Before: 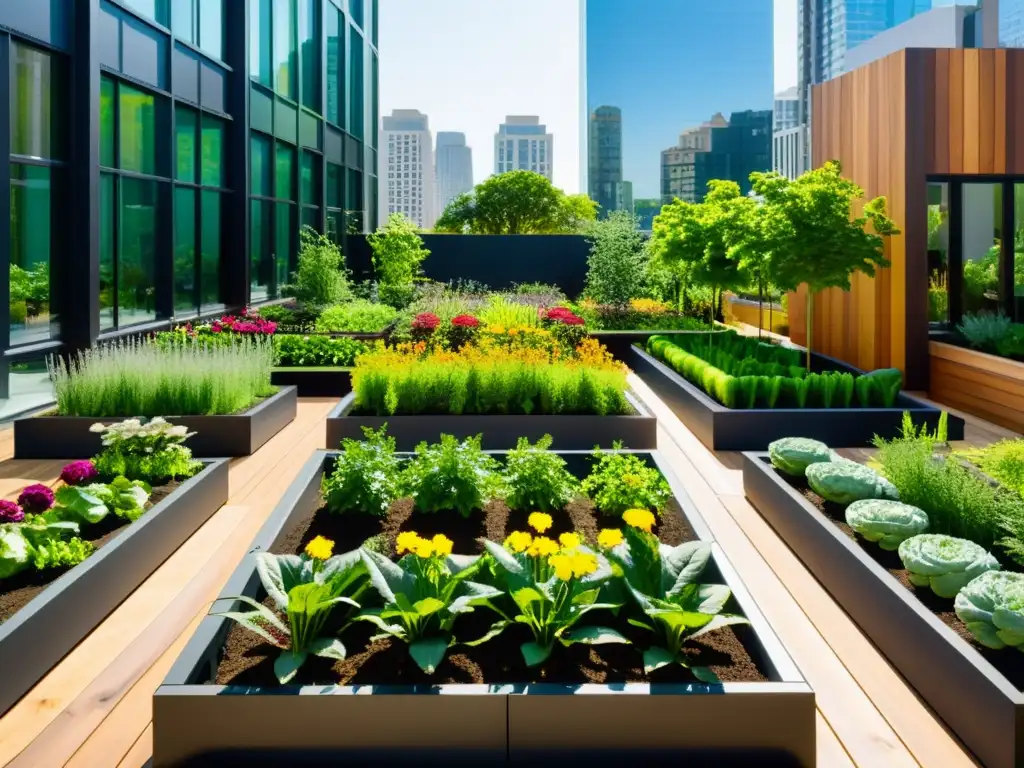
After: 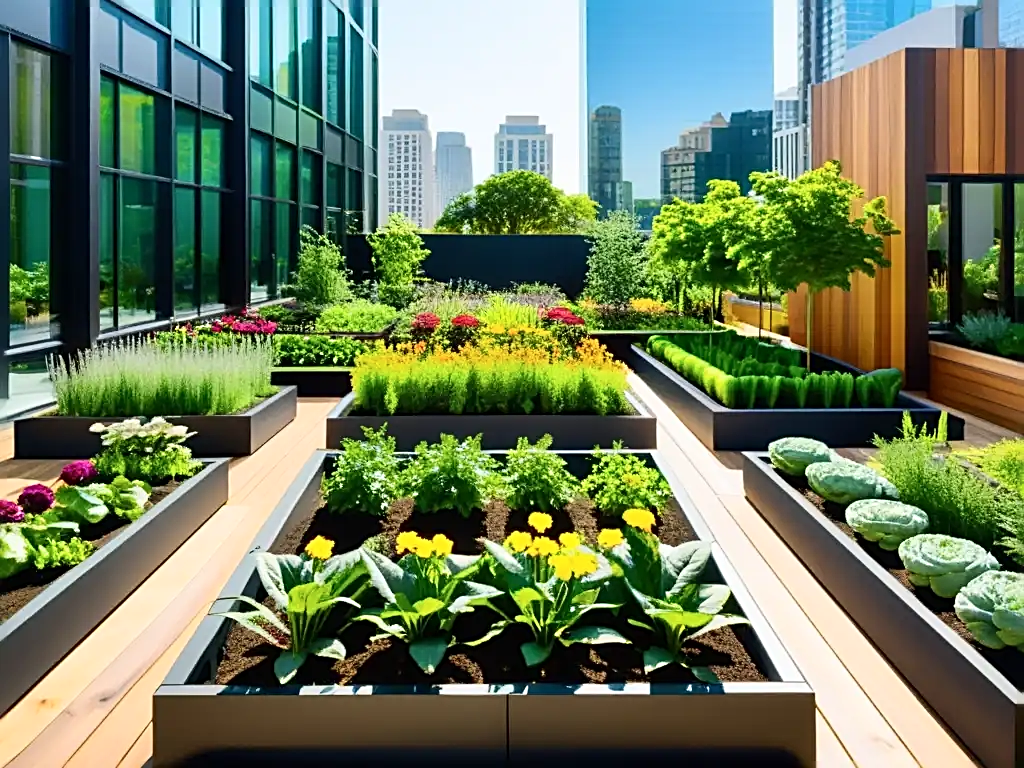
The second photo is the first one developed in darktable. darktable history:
sharpen: radius 2.536, amount 0.622
contrast brightness saturation: contrast 0.152, brightness 0.055
color correction: highlights b* -0.034
